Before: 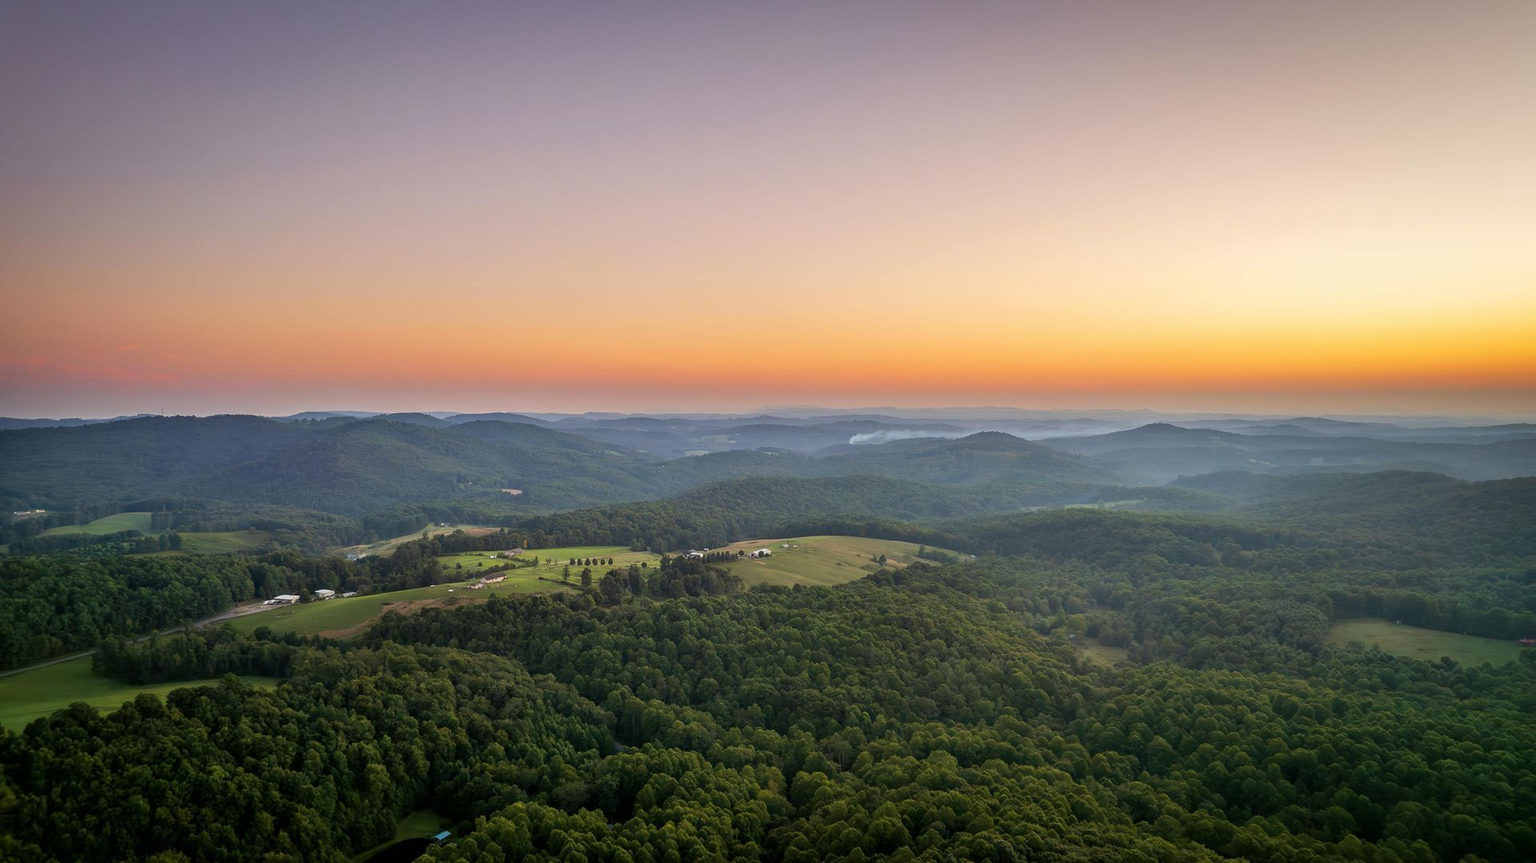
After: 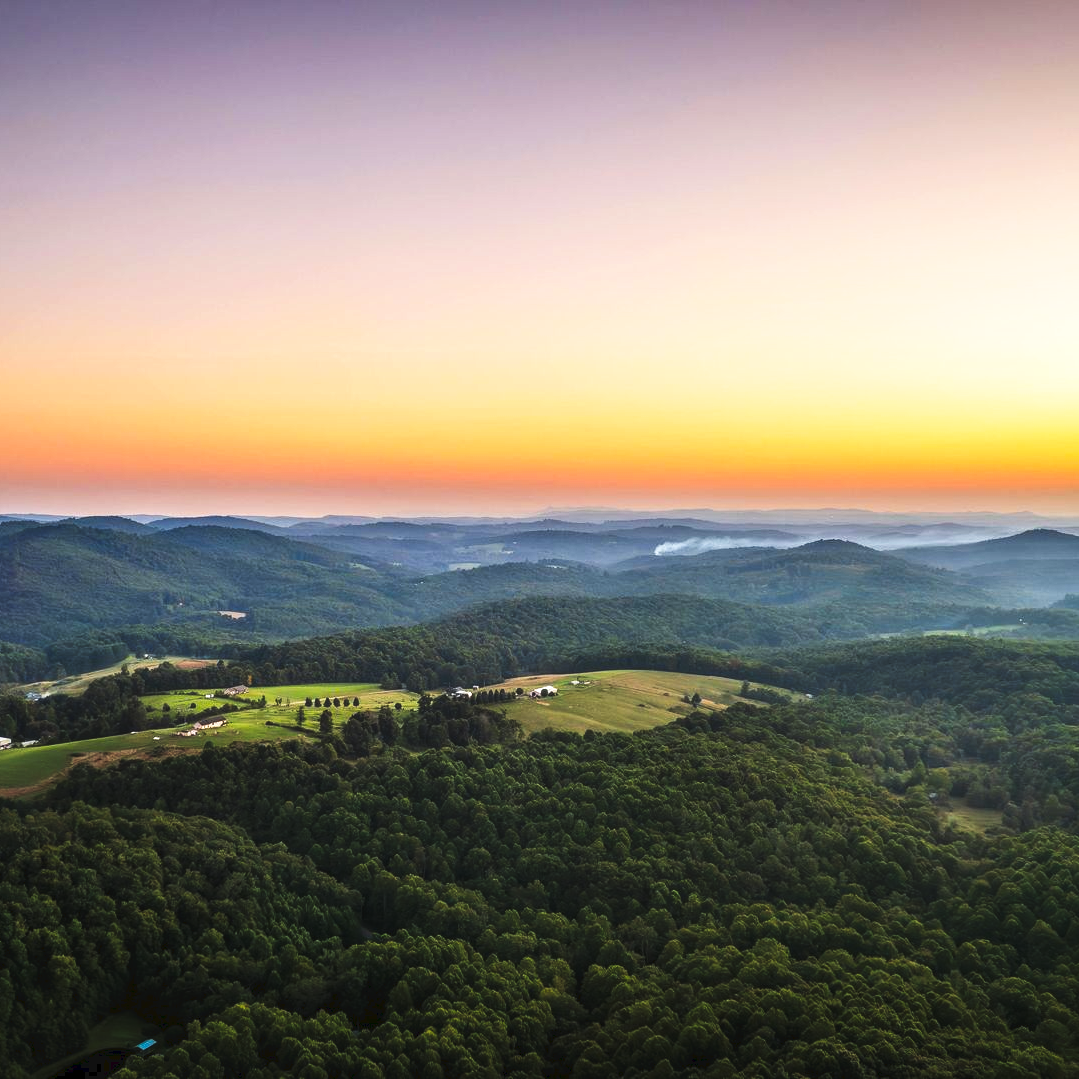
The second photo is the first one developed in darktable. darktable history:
local contrast: highlights 82%, shadows 78%
tone curve: curves: ch0 [(0, 0) (0.003, 0.06) (0.011, 0.059) (0.025, 0.065) (0.044, 0.076) (0.069, 0.088) (0.1, 0.102) (0.136, 0.116) (0.177, 0.137) (0.224, 0.169) (0.277, 0.214) (0.335, 0.271) (0.399, 0.356) (0.468, 0.459) (0.543, 0.579) (0.623, 0.705) (0.709, 0.823) (0.801, 0.918) (0.898, 0.963) (1, 1)], preserve colors none
crop: left 21.239%, right 22.517%
